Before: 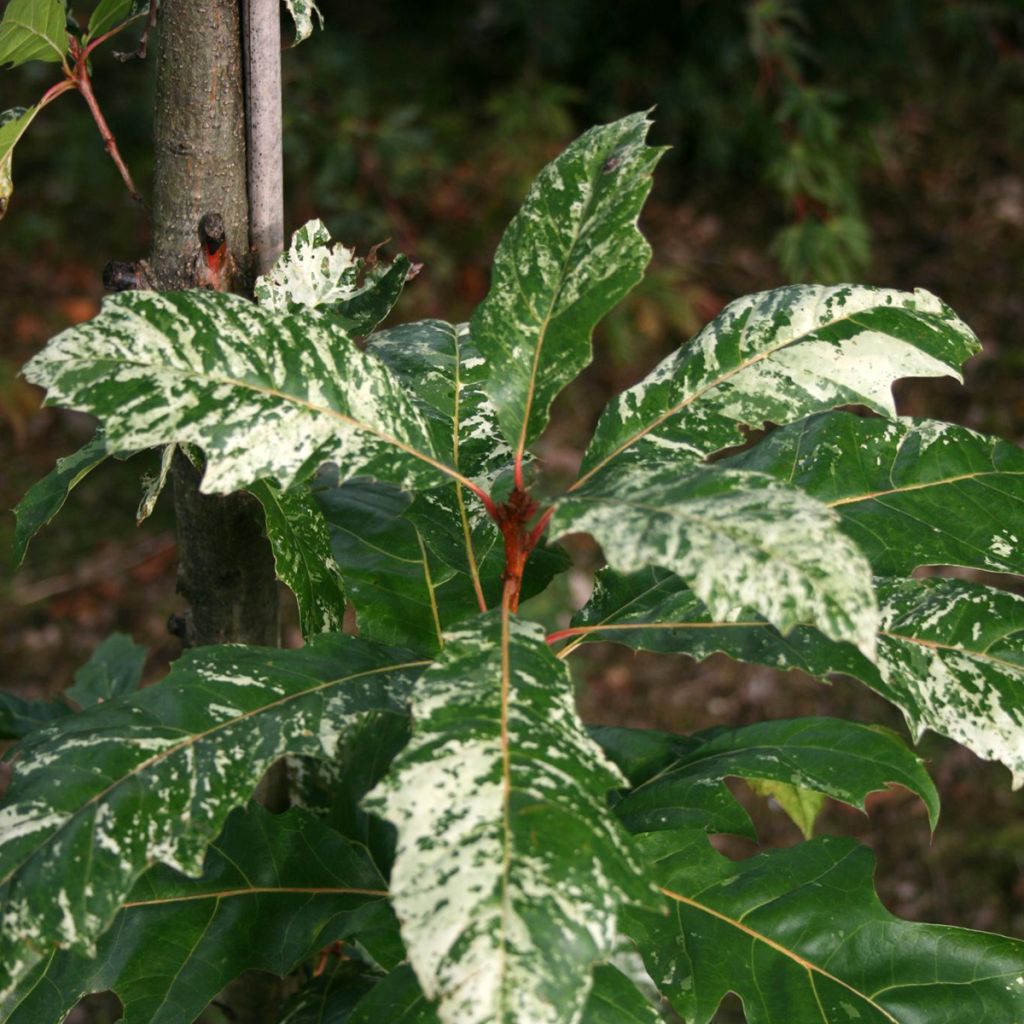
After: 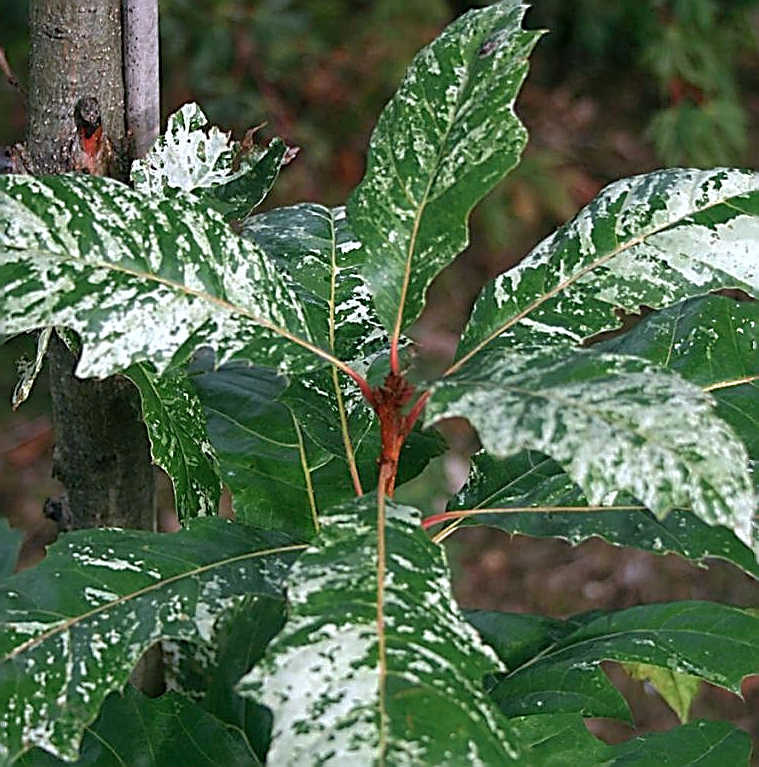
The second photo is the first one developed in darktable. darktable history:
color calibration: illuminant as shot in camera, x 0.37, y 0.382, temperature 4319.57 K
sharpen: amount 1.847
crop and rotate: left 12.181%, top 11.385%, right 13.619%, bottom 13.693%
tone equalizer: edges refinement/feathering 500, mask exposure compensation -1.57 EV, preserve details no
shadows and highlights: on, module defaults
